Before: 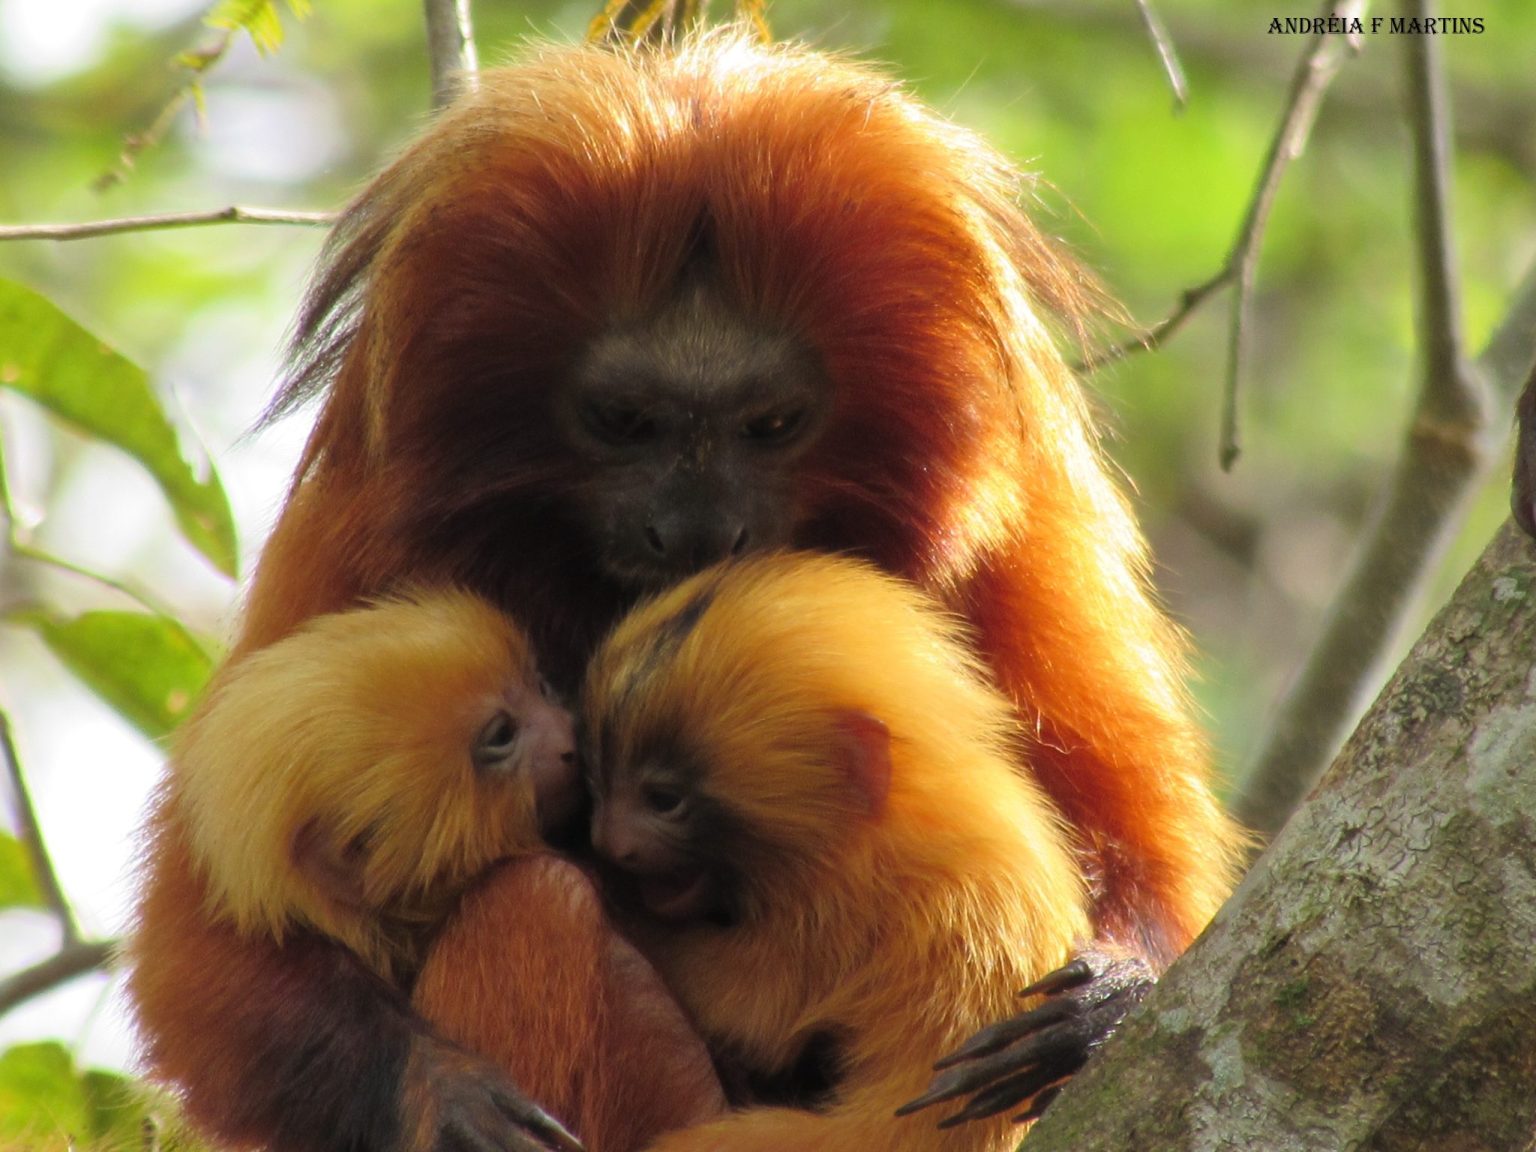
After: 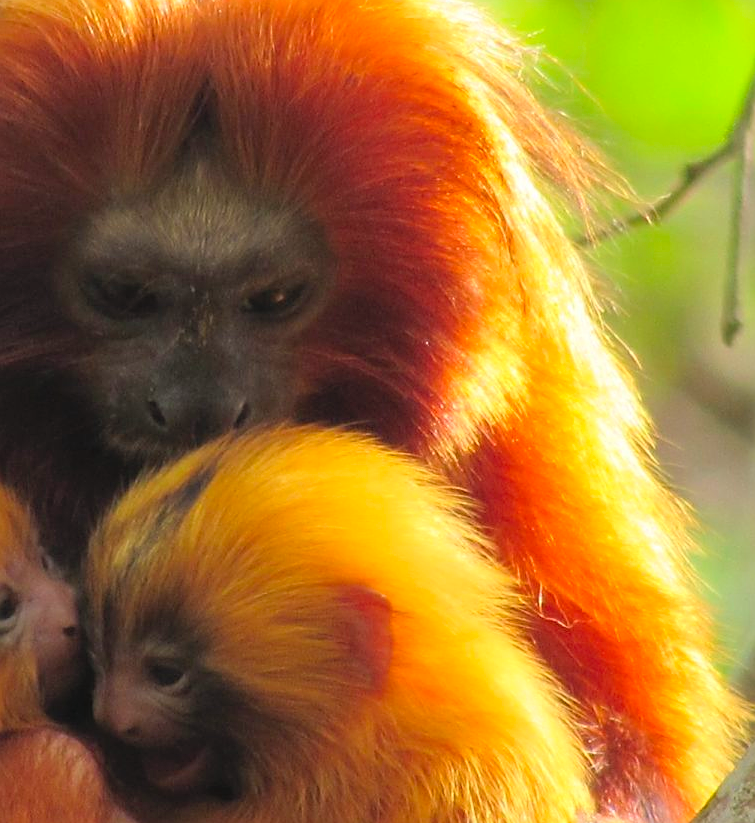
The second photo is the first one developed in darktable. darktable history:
contrast brightness saturation: contrast 0.066, brightness 0.172, saturation 0.396
sharpen: amount 0.483
exposure: compensate exposure bias true, compensate highlight preservation false
crop: left 32.451%, top 10.959%, right 18.392%, bottom 17.596%
